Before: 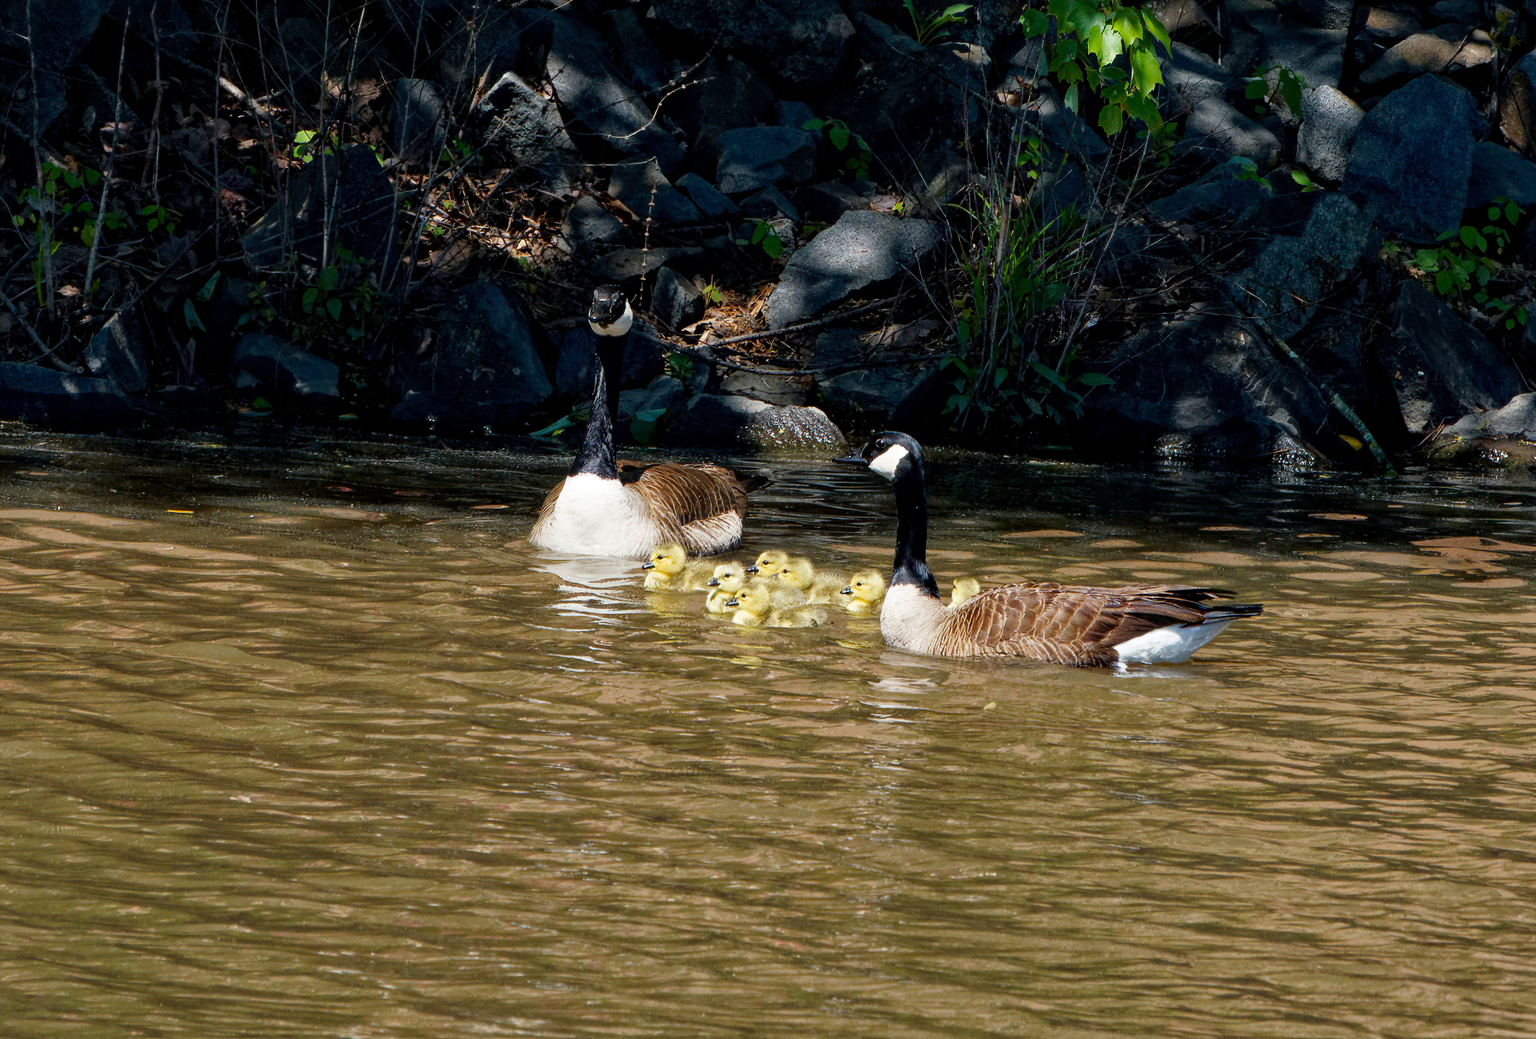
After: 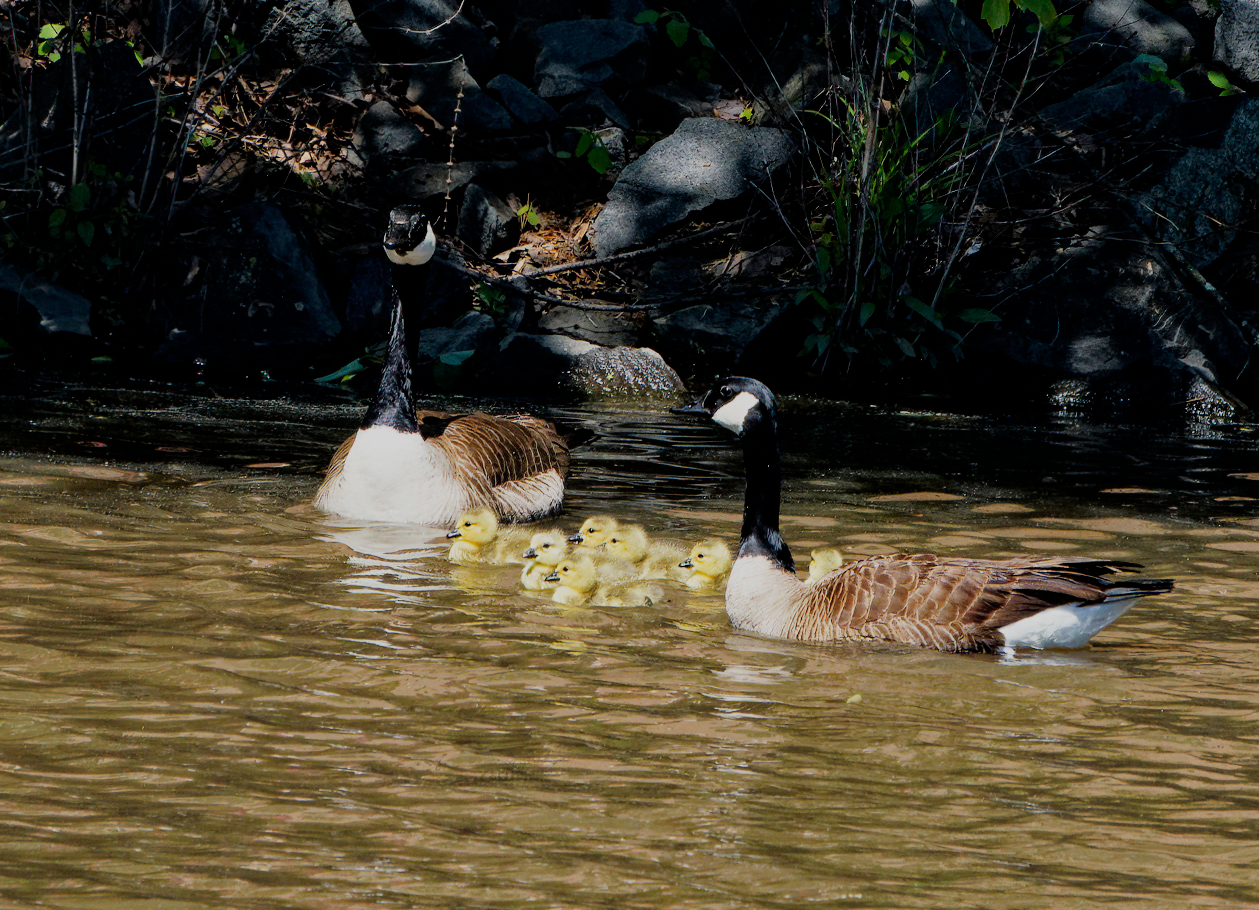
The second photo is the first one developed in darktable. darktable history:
crop and rotate: left 17.046%, top 10.659%, right 12.989%, bottom 14.553%
filmic rgb: black relative exposure -7.65 EV, white relative exposure 4.56 EV, hardness 3.61
